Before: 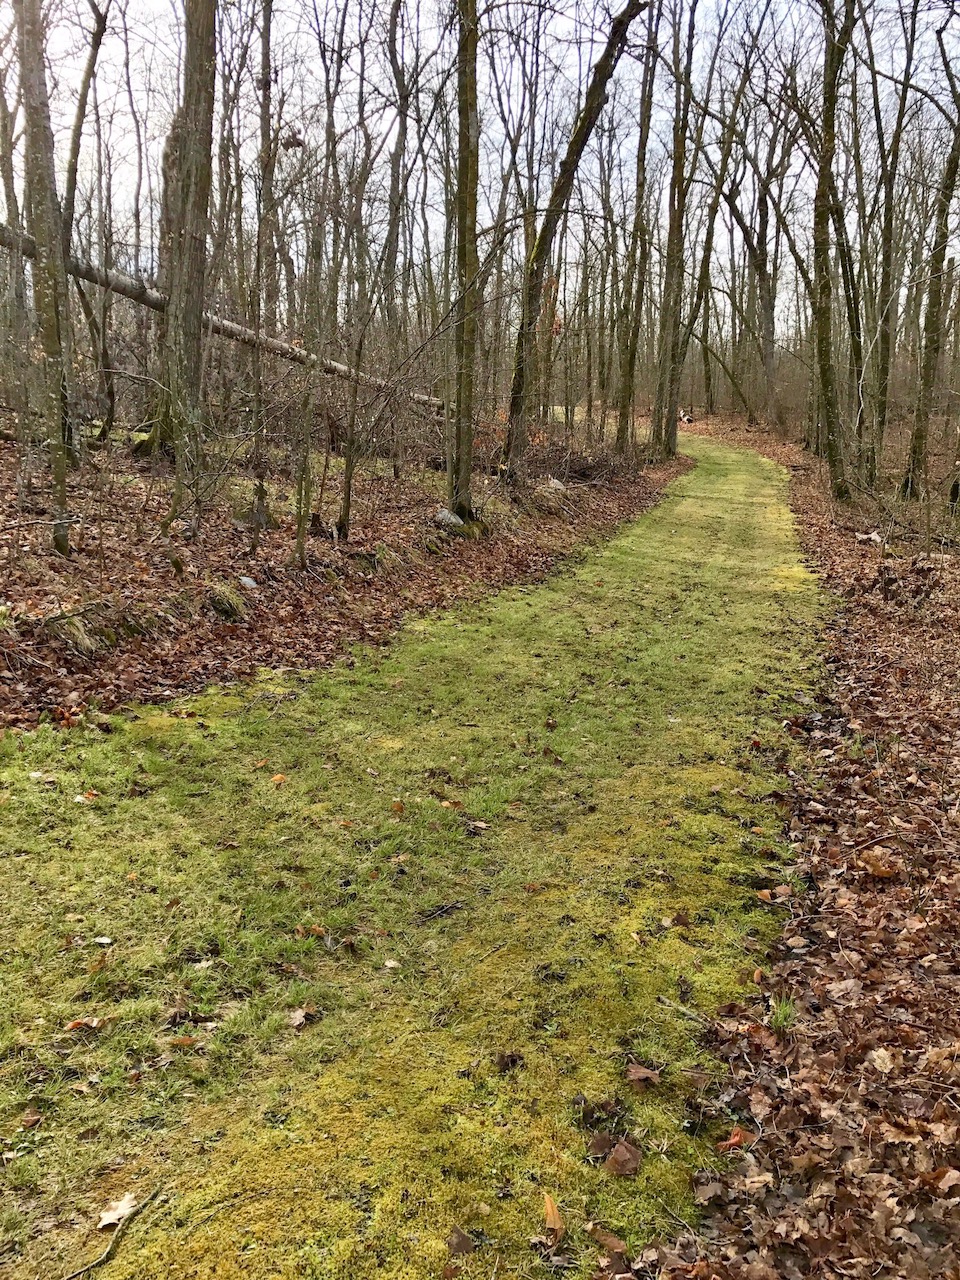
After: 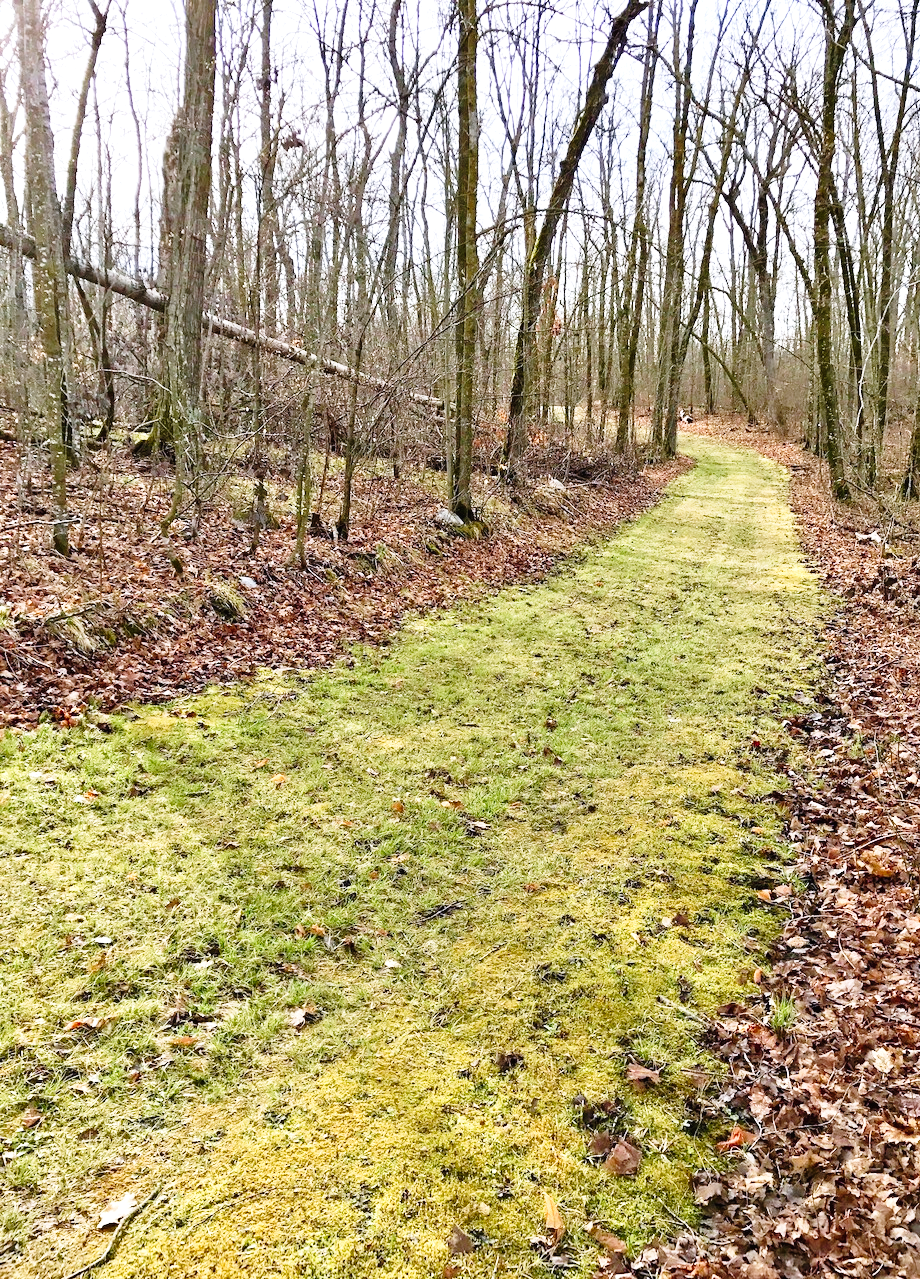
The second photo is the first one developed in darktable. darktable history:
crop: right 4.13%, bottom 0.026%
color calibration: illuminant as shot in camera, x 0.358, y 0.373, temperature 4628.91 K
exposure: exposure 0.643 EV, compensate highlight preservation false
tone curve: curves: ch0 [(0, 0.011) (0.053, 0.026) (0.174, 0.115) (0.398, 0.444) (0.673, 0.775) (0.829, 0.906) (0.991, 0.981)]; ch1 [(0, 0) (0.264, 0.22) (0.407, 0.373) (0.463, 0.457) (0.492, 0.501) (0.512, 0.513) (0.54, 0.543) (0.585, 0.617) (0.659, 0.686) (0.78, 0.8) (1, 1)]; ch2 [(0, 0) (0.438, 0.449) (0.473, 0.469) (0.503, 0.5) (0.523, 0.534) (0.562, 0.591) (0.612, 0.627) (0.701, 0.707) (1, 1)], preserve colors none
